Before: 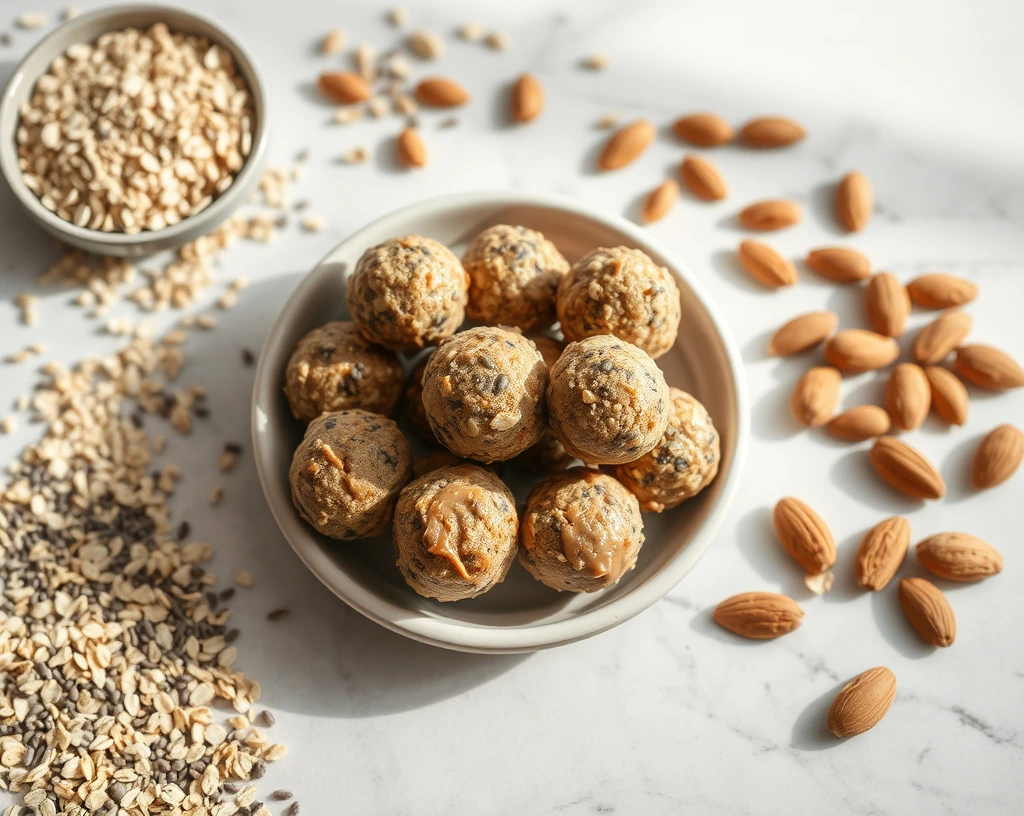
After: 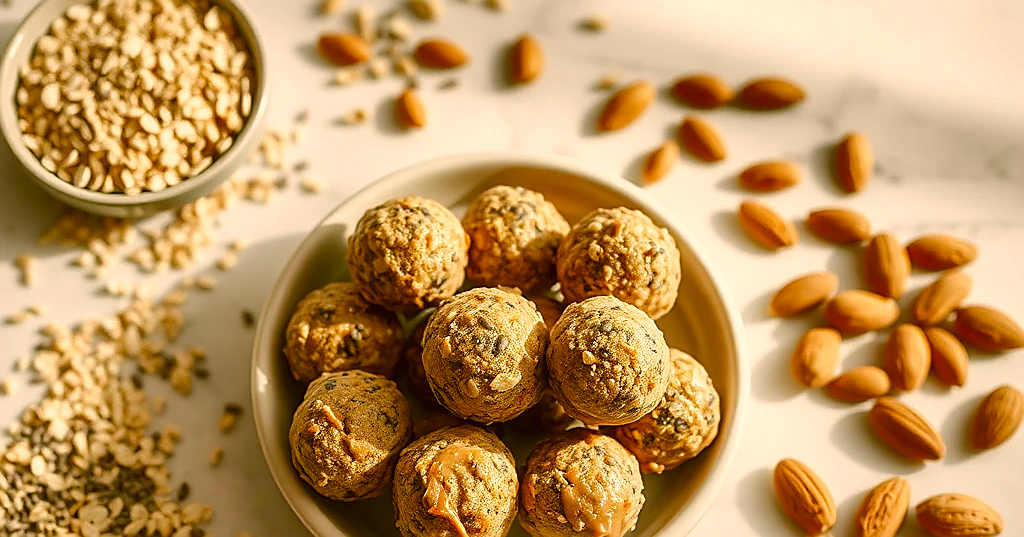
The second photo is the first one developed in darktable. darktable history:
crop and rotate: top 4.899%, bottom 29.278%
shadows and highlights: soften with gaussian
exposure: black level correction 0.001, compensate highlight preservation false
sharpen: radius 1.416, amount 1.244, threshold 0.62
color correction: highlights a* 8.61, highlights b* 15.3, shadows a* -0.619, shadows b* 26.39
color balance rgb: perceptual saturation grading › global saturation 20%, perceptual saturation grading › highlights -24.899%, perceptual saturation grading › shadows 25.883%, perceptual brilliance grading › mid-tones 9.291%, perceptual brilliance grading › shadows 14.362%, global vibrance 10.83%
